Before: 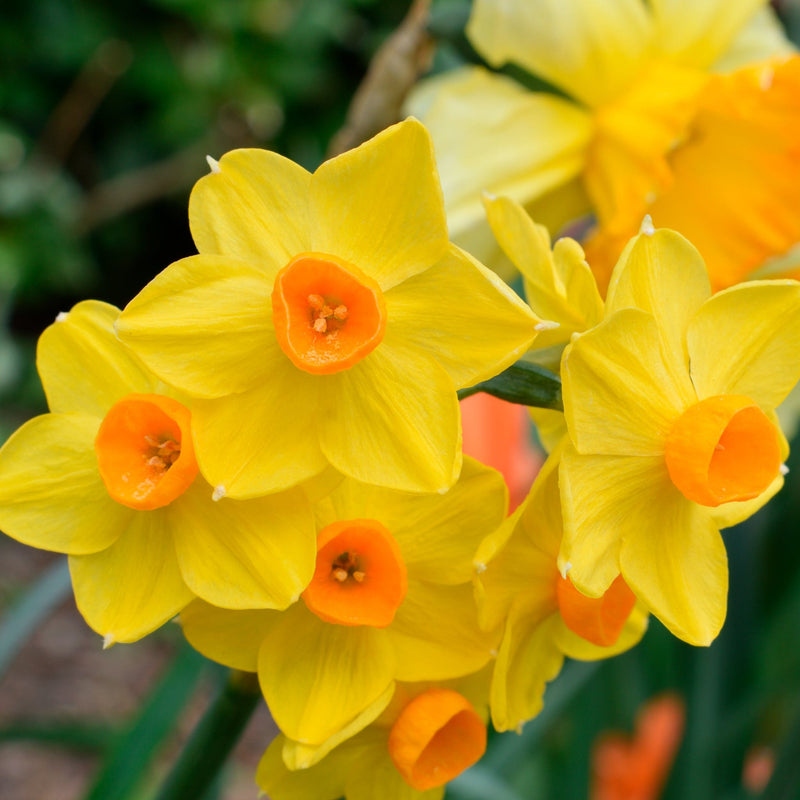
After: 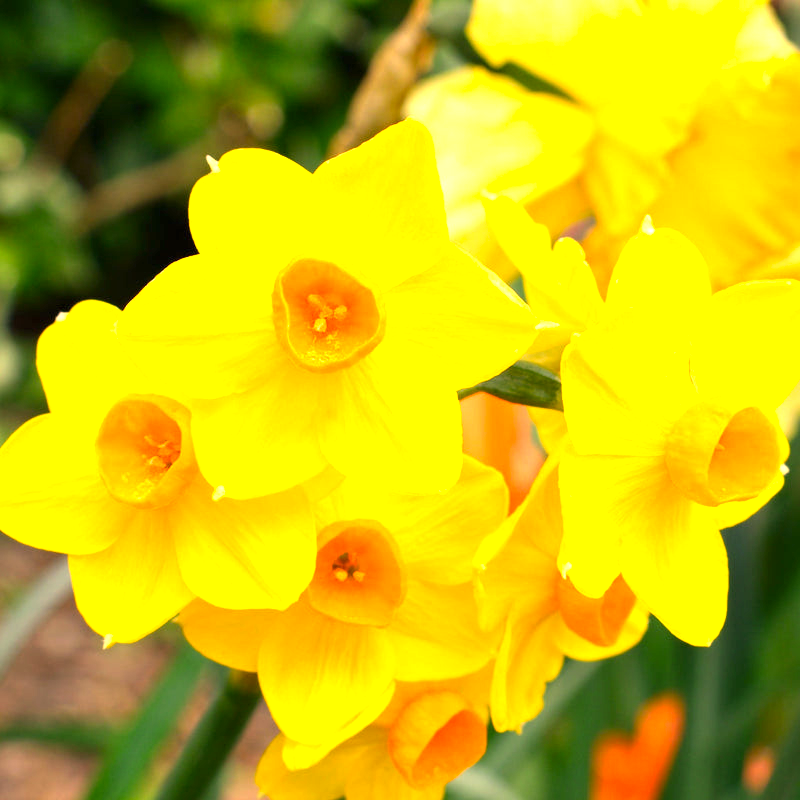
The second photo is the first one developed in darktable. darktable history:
exposure: black level correction 0, exposure 1.2 EV, compensate highlight preservation false
color correction: highlights a* 14.91, highlights b* 31.44
